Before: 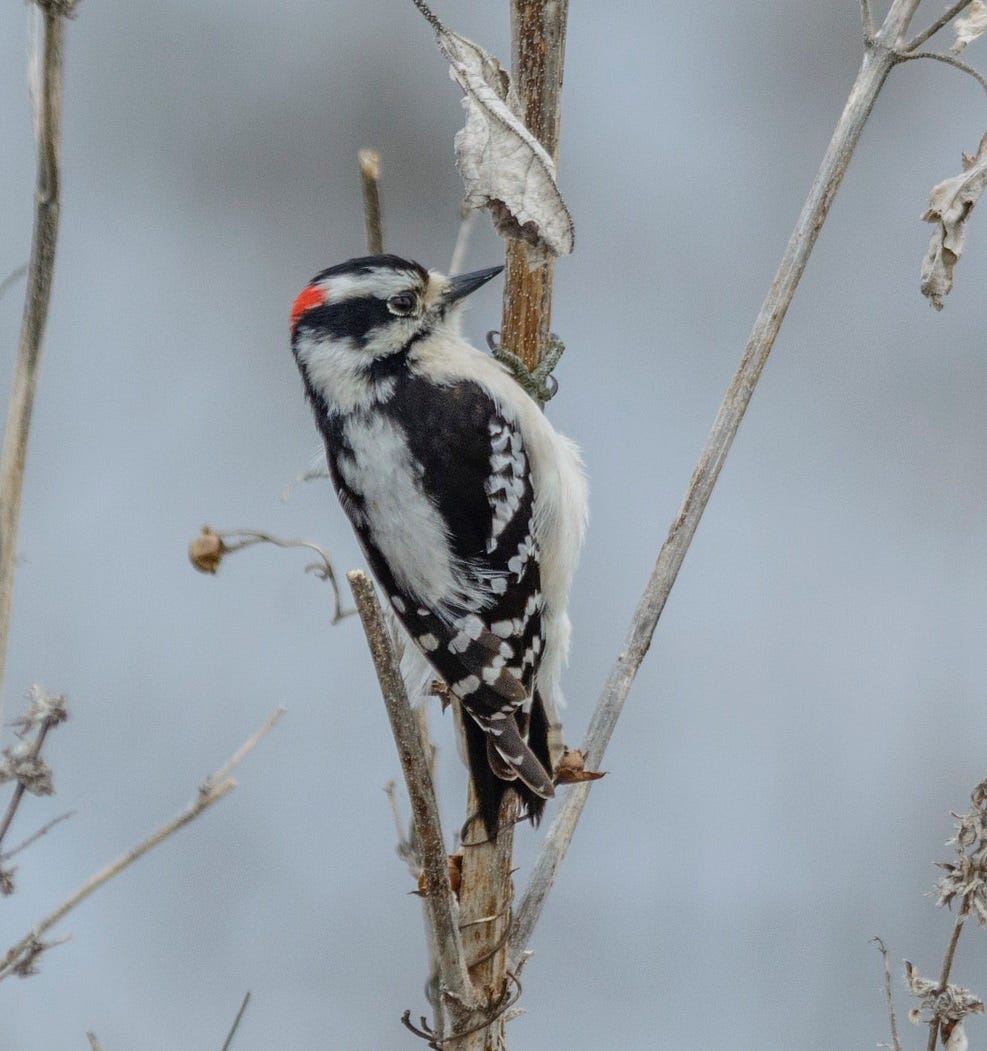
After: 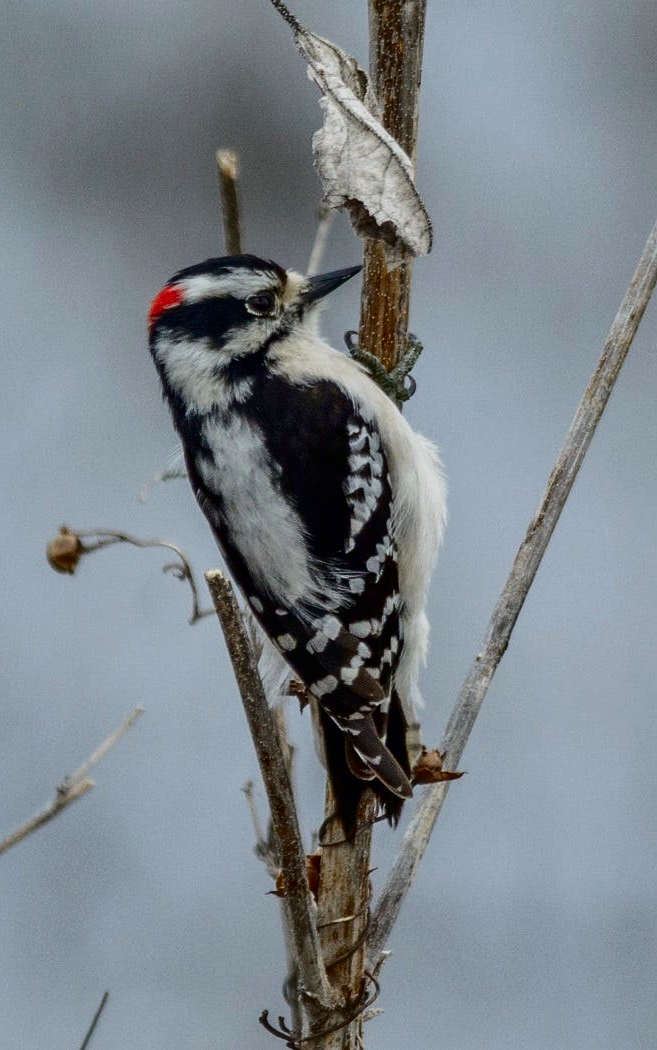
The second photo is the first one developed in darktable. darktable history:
contrast brightness saturation: contrast 0.194, brightness -0.226, saturation 0.107
shadows and highlights: white point adjustment 0.04, soften with gaussian
sharpen: radius 2.873, amount 0.882, threshold 47.509
crop and rotate: left 14.401%, right 18.935%
